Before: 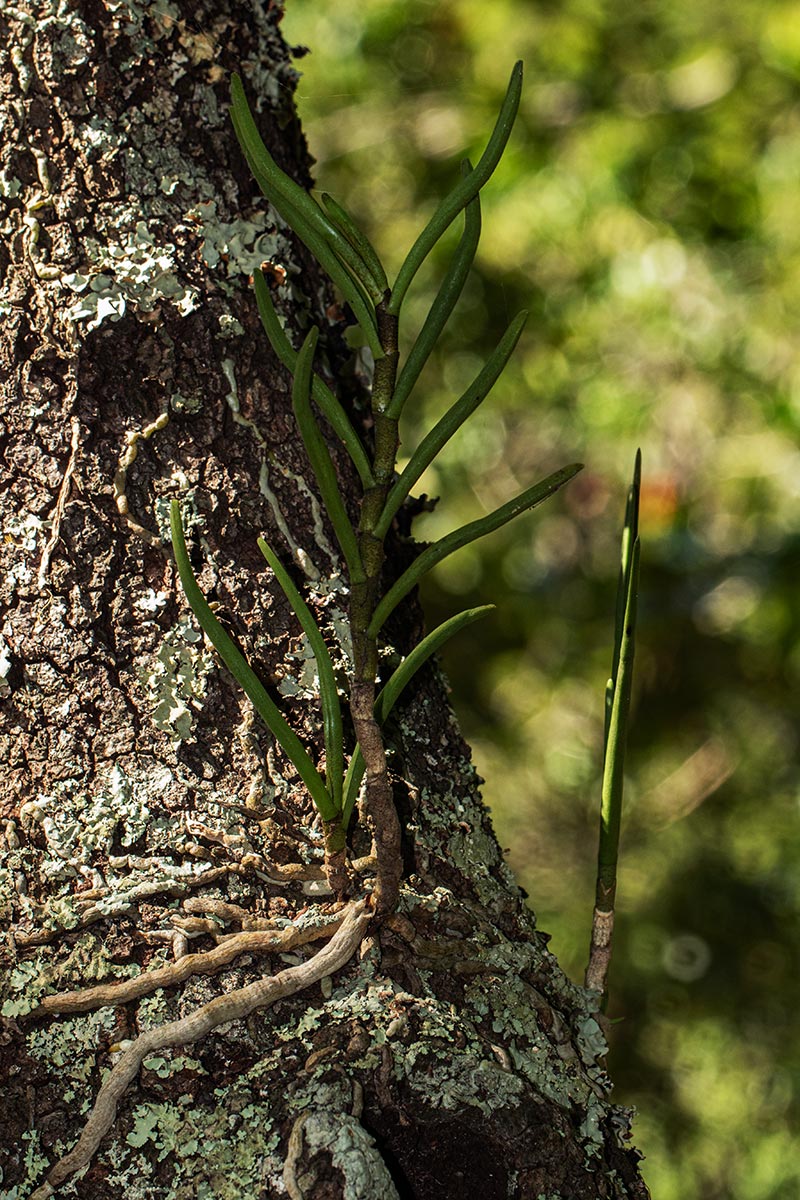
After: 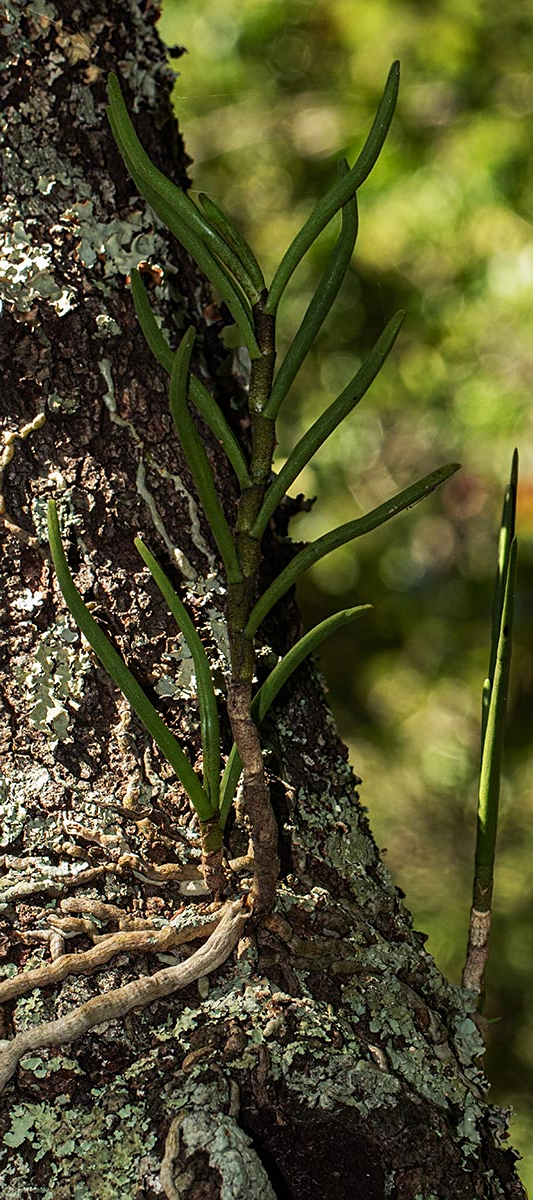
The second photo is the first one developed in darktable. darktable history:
crop and rotate: left 15.446%, right 17.836%
sharpen: amount 0.2
